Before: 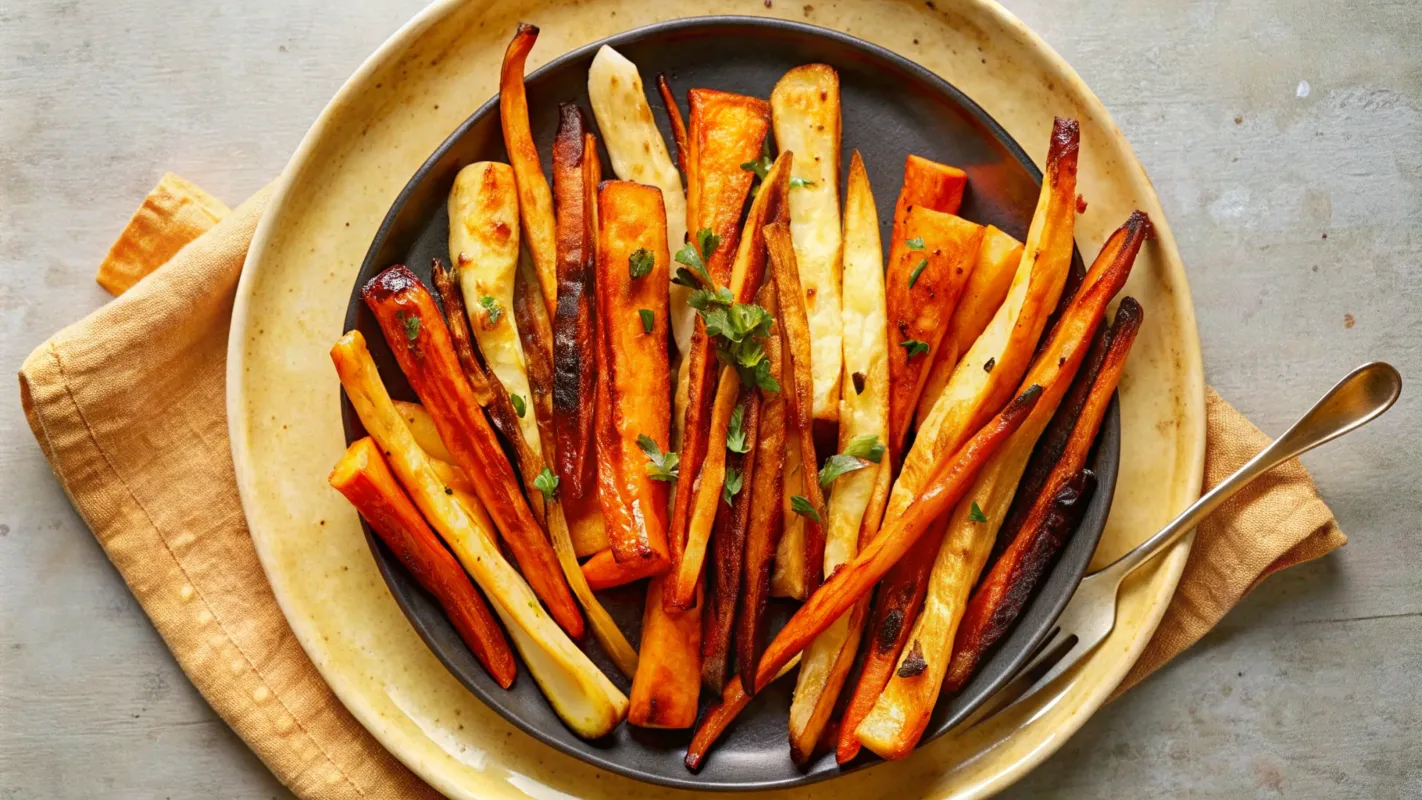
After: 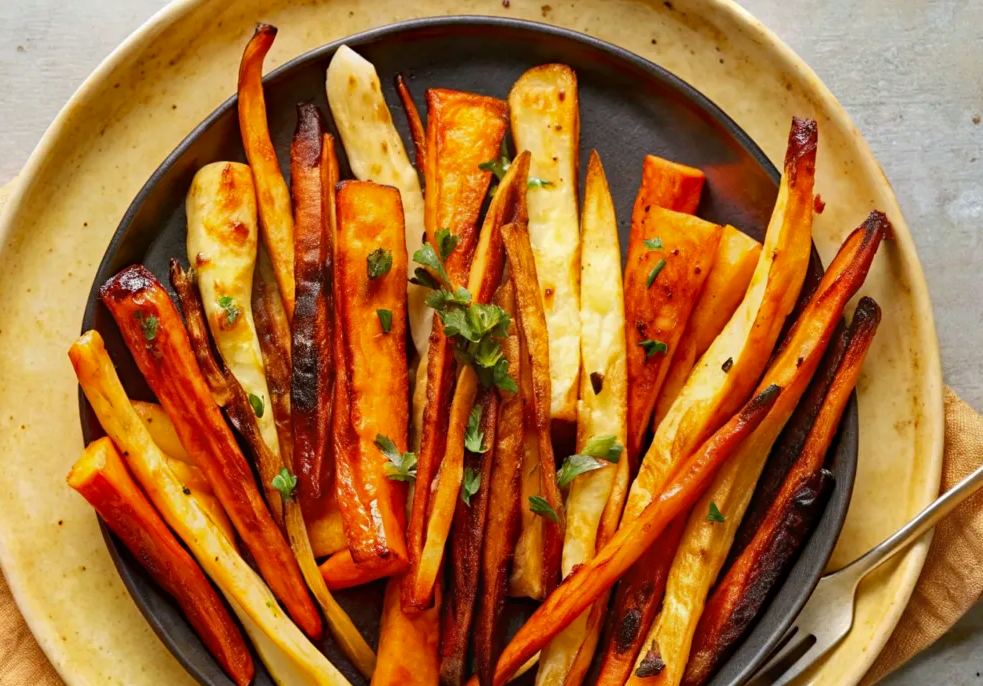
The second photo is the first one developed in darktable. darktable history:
crop: left 18.444%, right 12.384%, bottom 14.246%
exposure: exposure -0.068 EV, compensate highlight preservation false
haze removal: adaptive false
